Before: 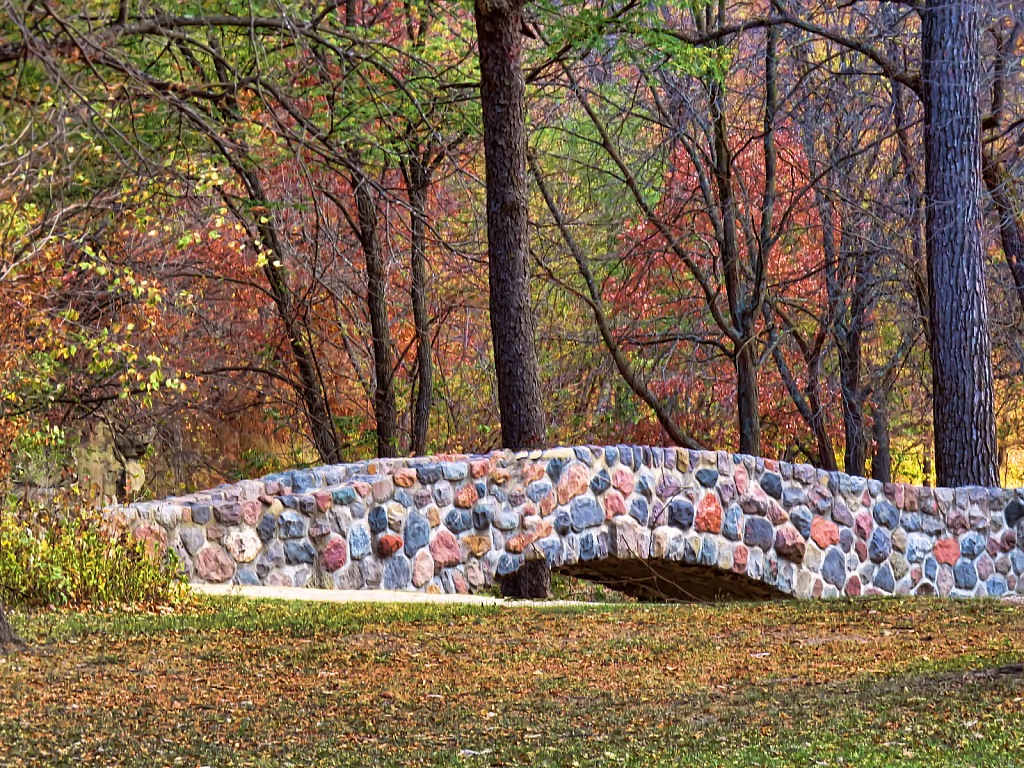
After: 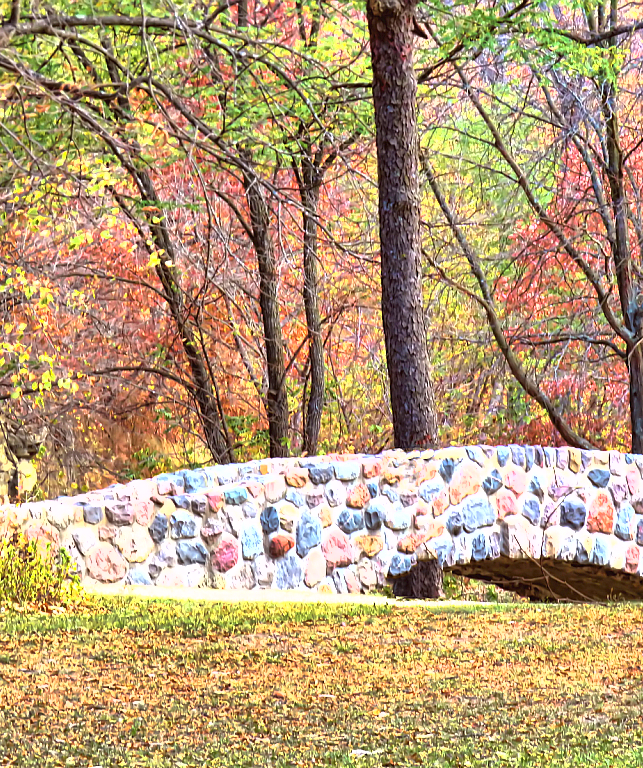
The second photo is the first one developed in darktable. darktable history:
shadows and highlights: radius 125.46, shadows 30.51, highlights -30.51, low approximation 0.01, soften with gaussian
exposure: black level correction 0, exposure 1.45 EV, compensate exposure bias true, compensate highlight preservation false
crop: left 10.644%, right 26.528%
